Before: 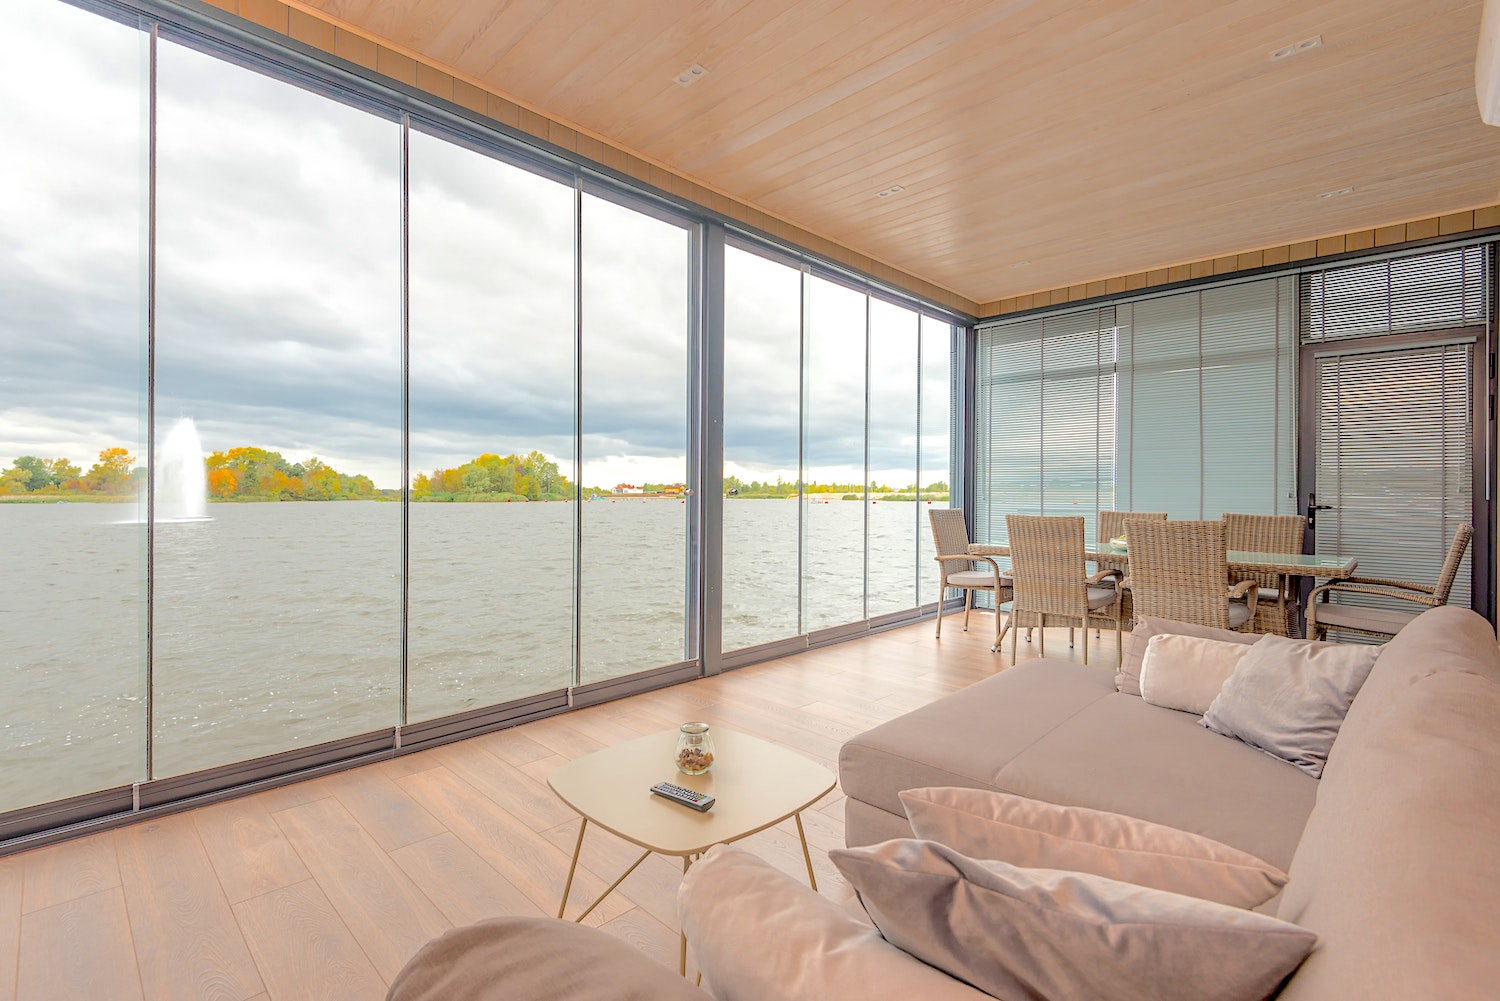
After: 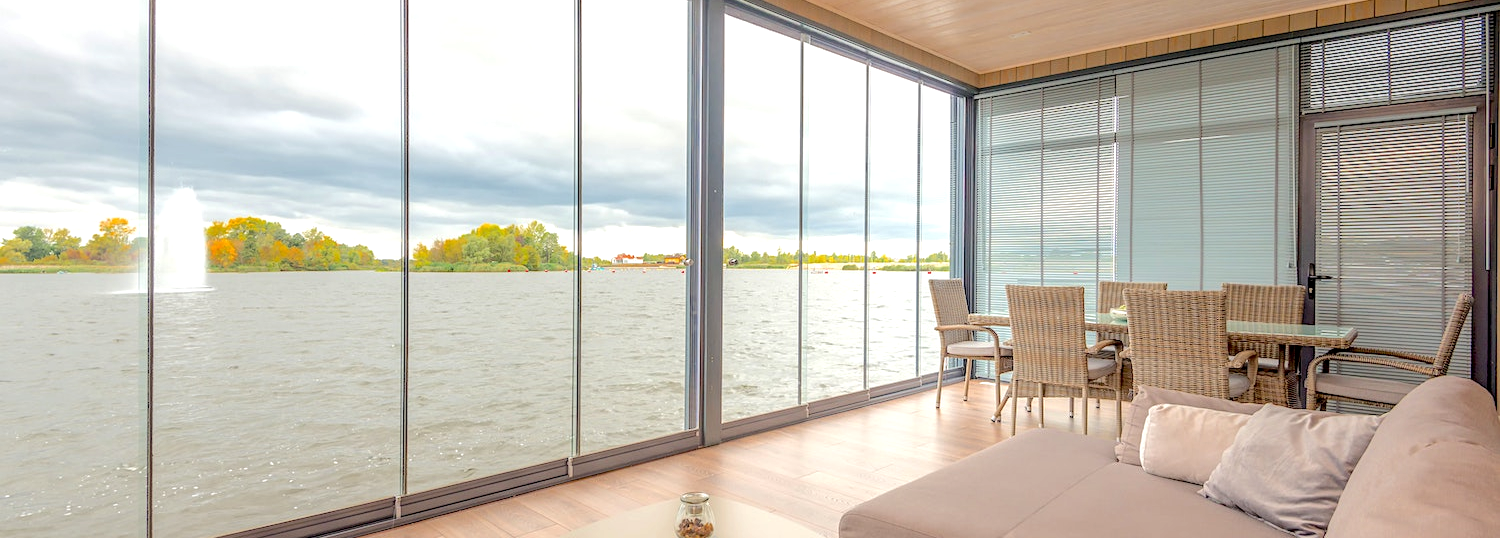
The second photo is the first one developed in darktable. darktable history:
local contrast: on, module defaults
crop and rotate: top 23.127%, bottom 23.067%
exposure: exposure 0.201 EV, compensate highlight preservation false
